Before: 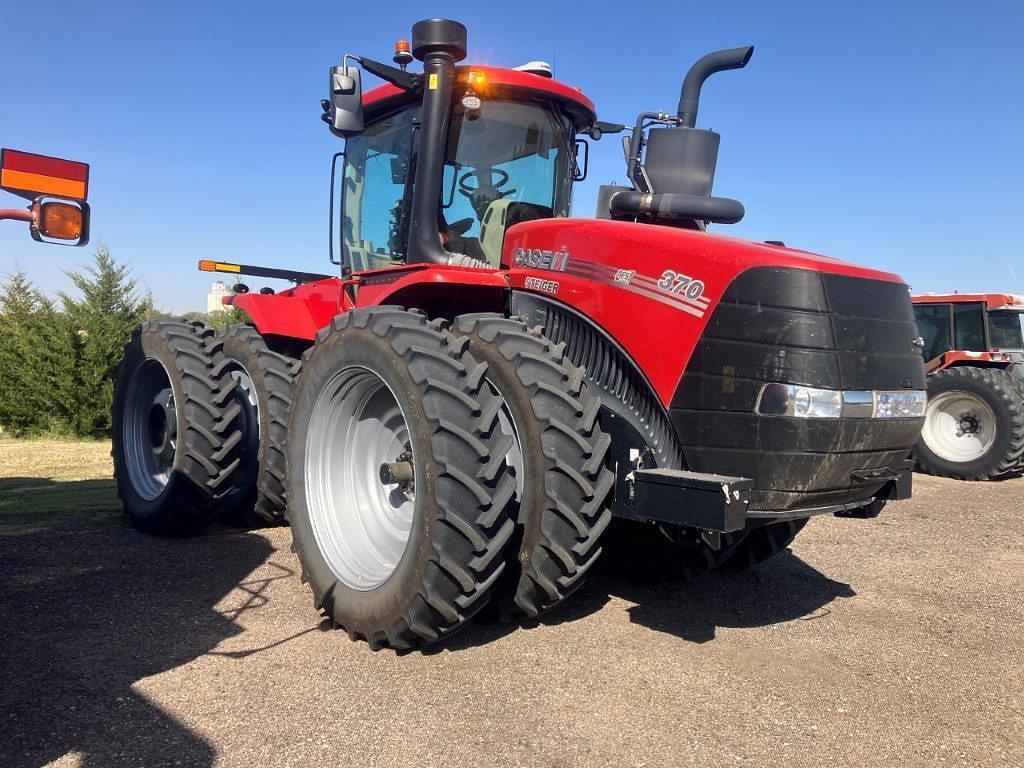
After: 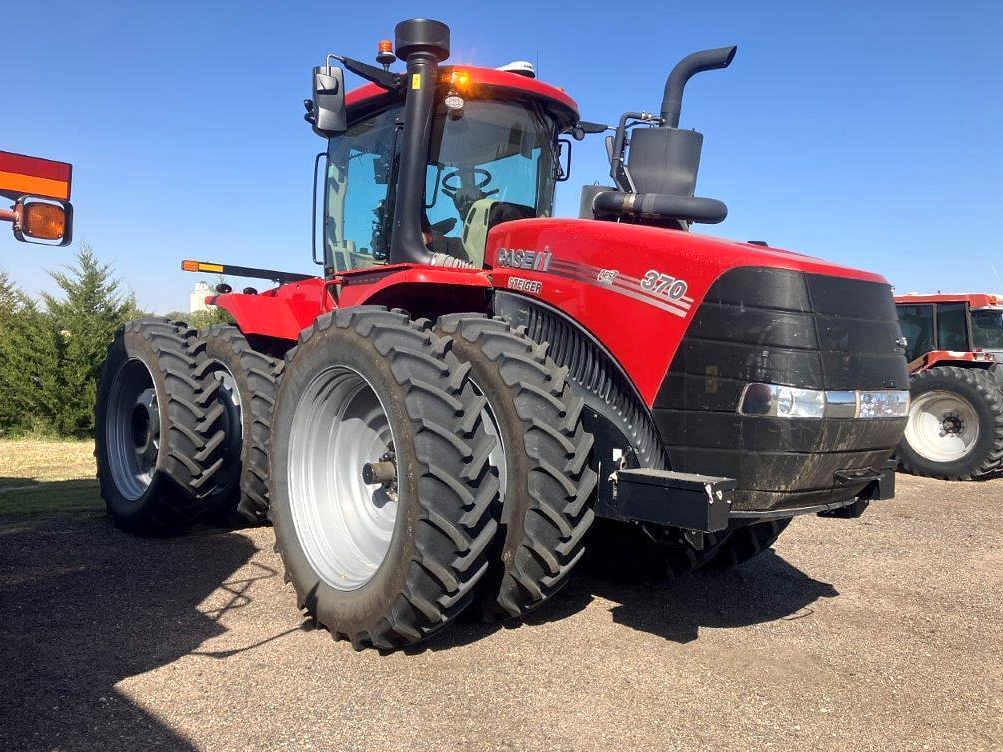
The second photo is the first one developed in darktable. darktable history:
crop: left 1.743%, right 0.268%, bottom 2.011%
exposure: exposure 0.127 EV, compensate highlight preservation false
